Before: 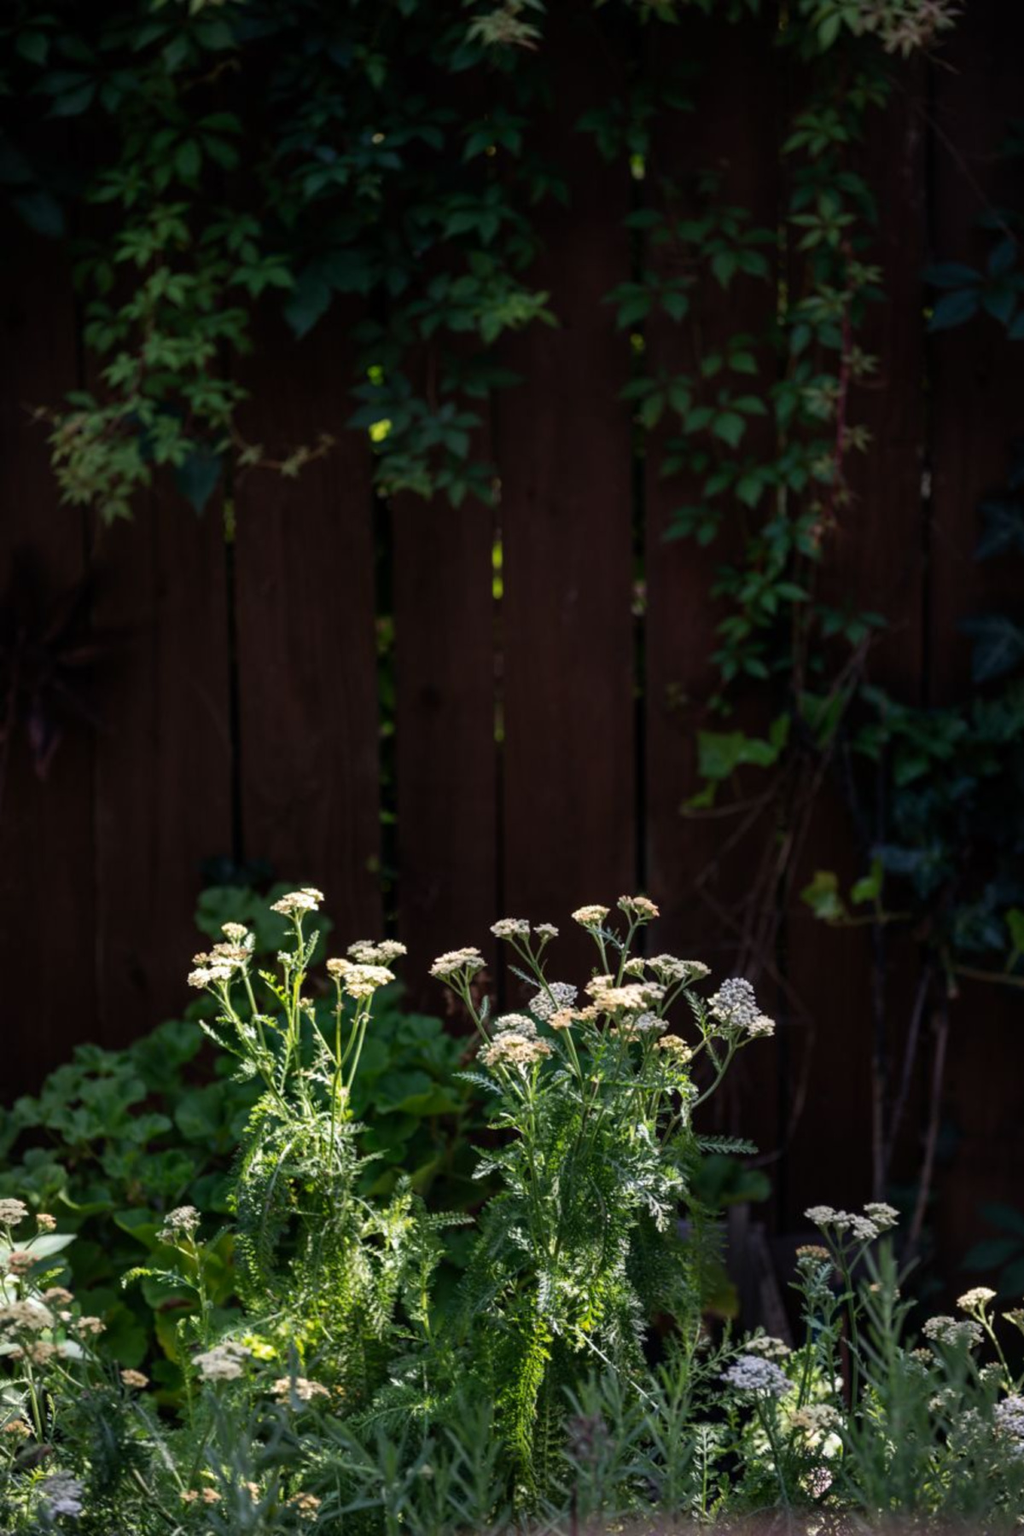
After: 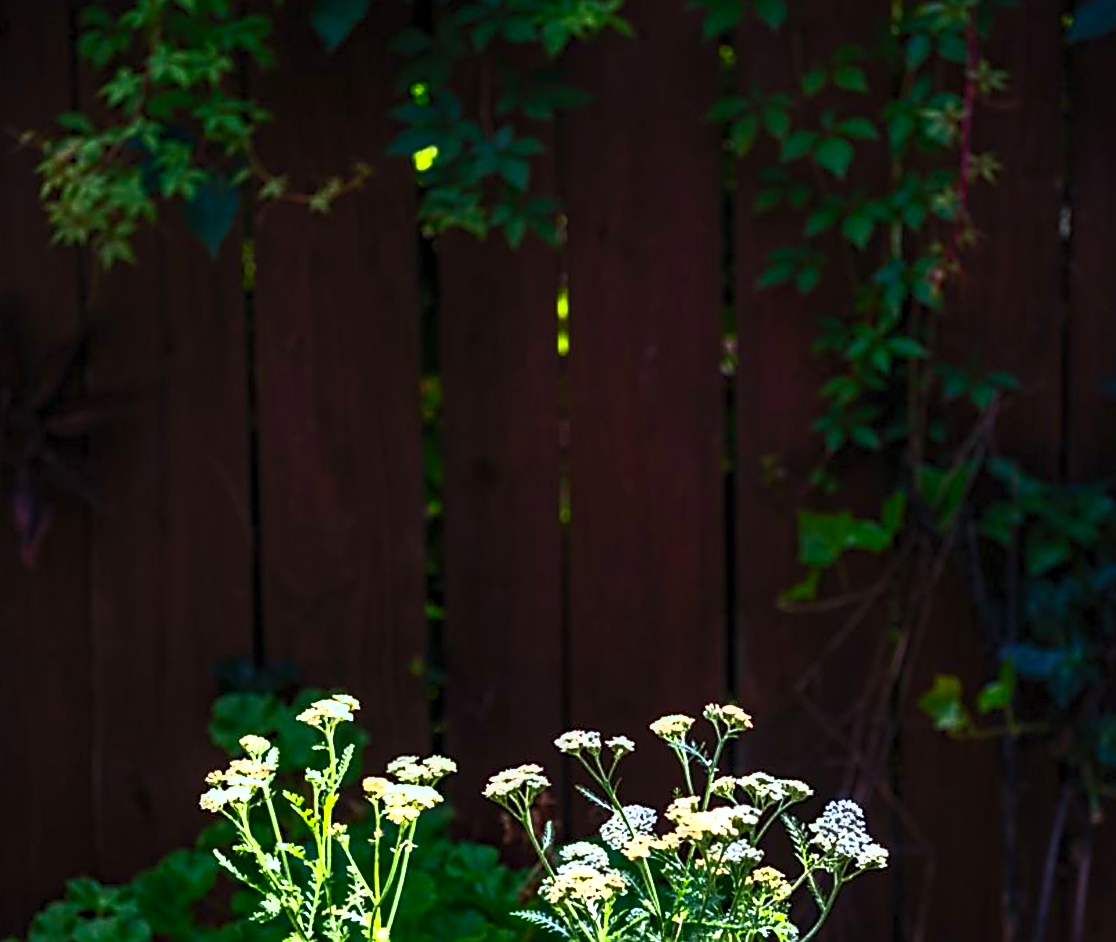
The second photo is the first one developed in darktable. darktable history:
crop: left 1.744%, top 19.225%, right 5.069%, bottom 28.357%
velvia: strength 15%
local contrast: highlights 25%, shadows 75%, midtone range 0.75
haze removal: compatibility mode true, adaptive false
white balance: red 0.925, blue 1.046
contrast brightness saturation: contrast 0.83, brightness 0.59, saturation 0.59
sharpen: amount 0.75
